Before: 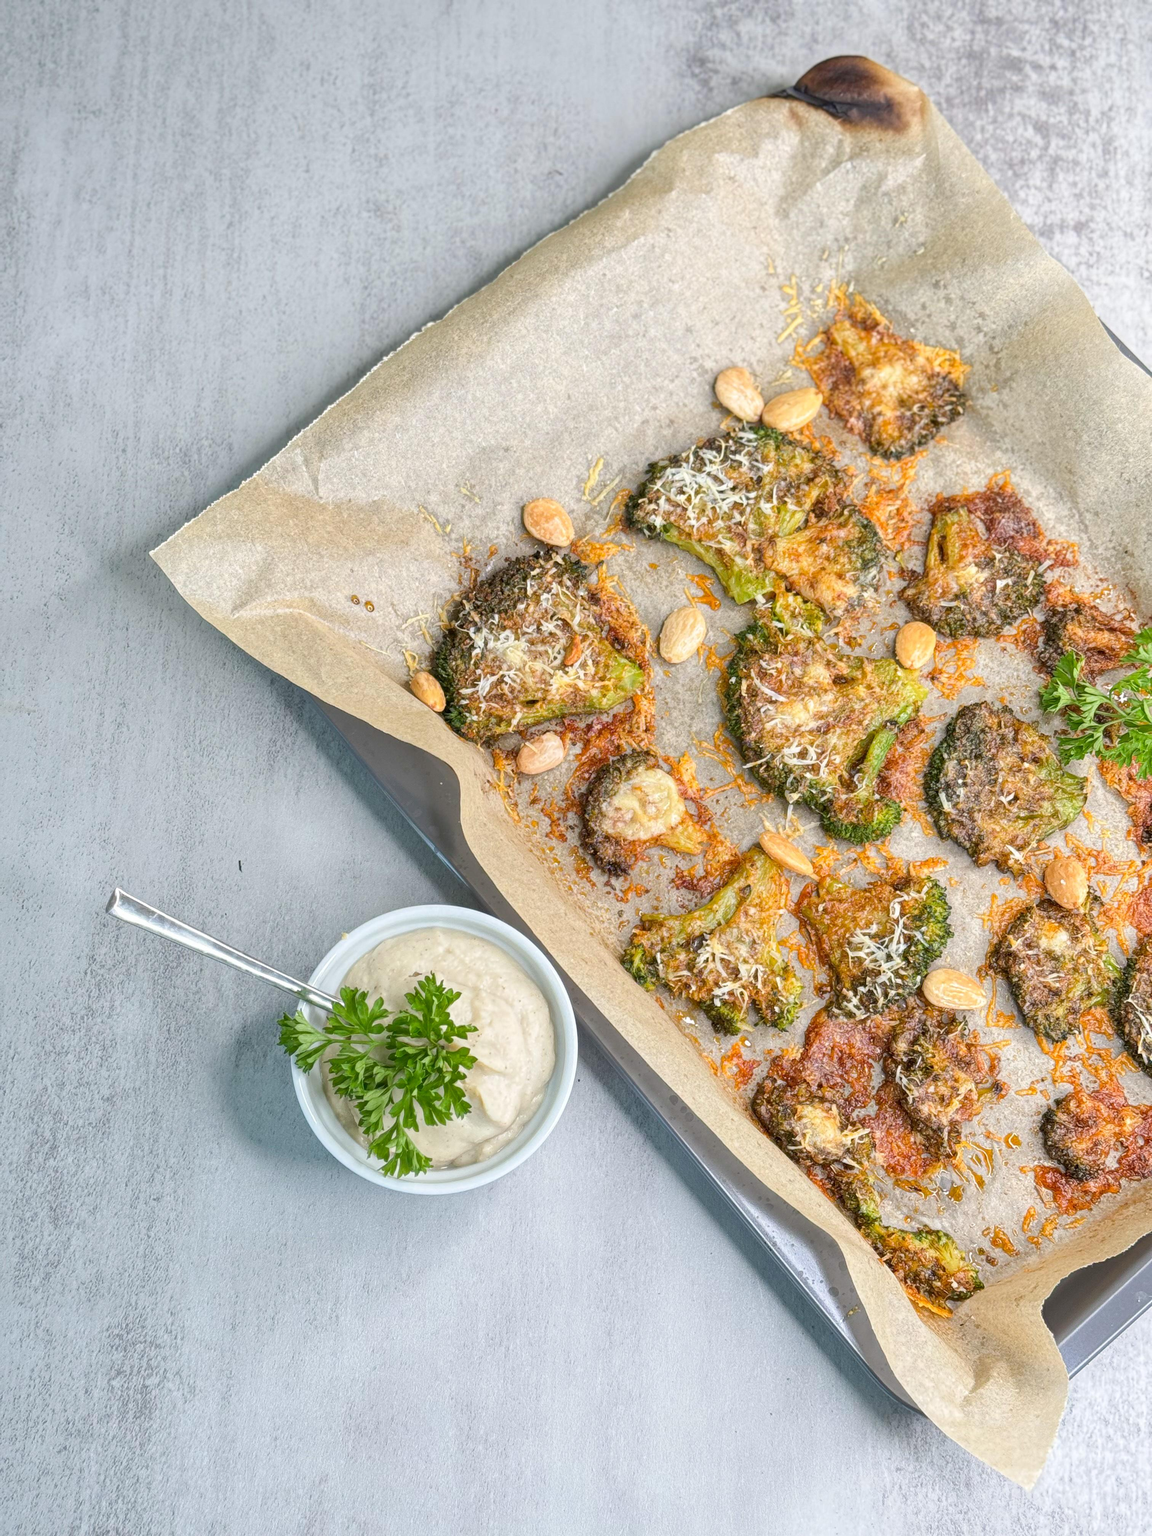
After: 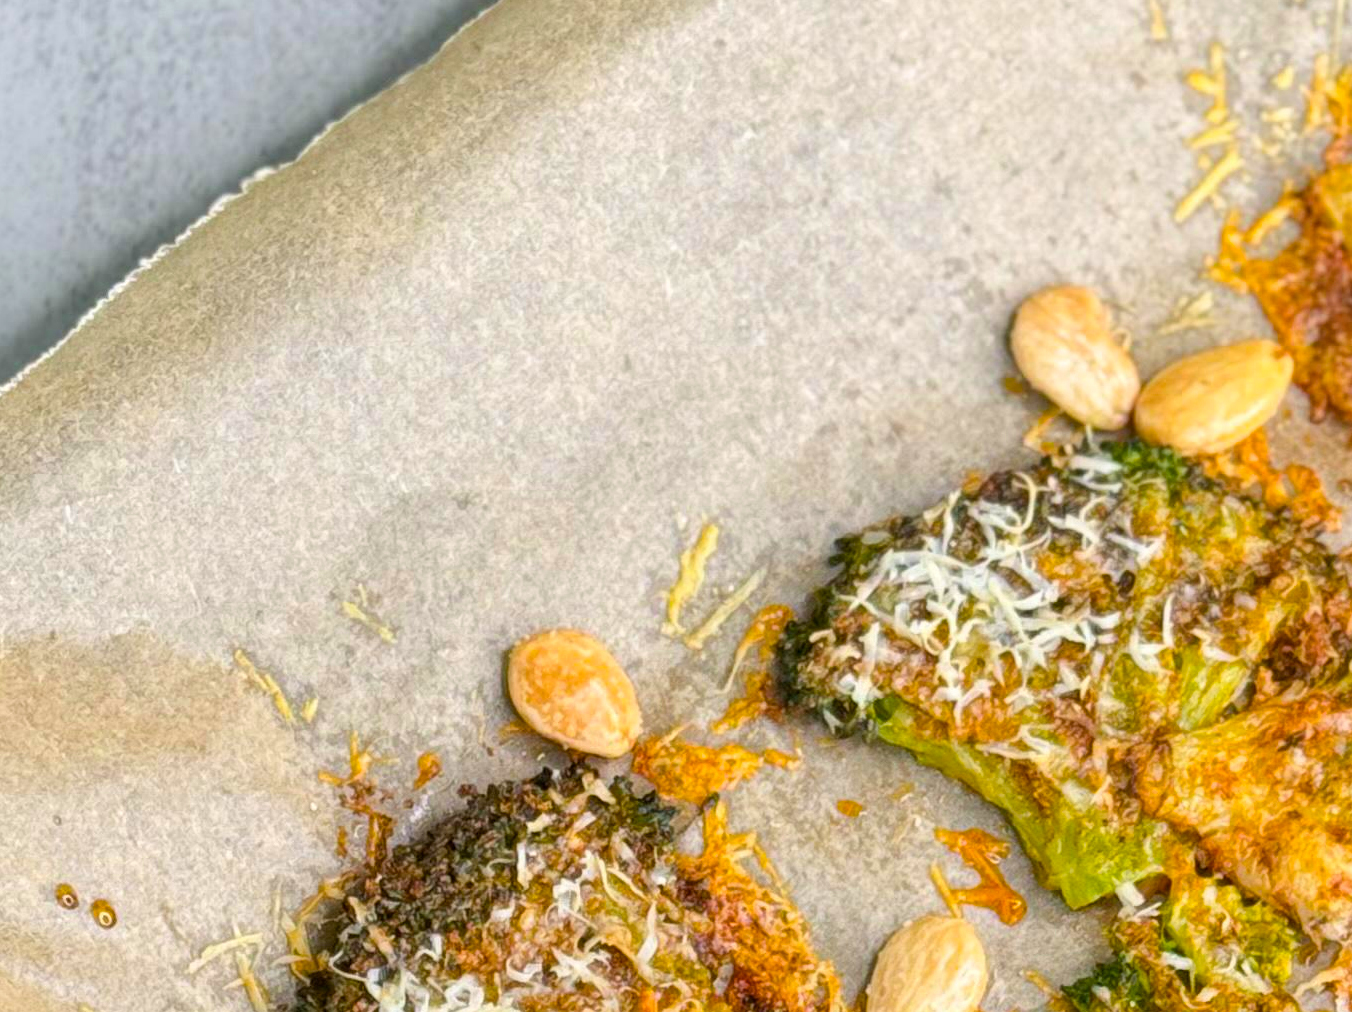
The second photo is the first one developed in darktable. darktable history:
crop: left 28.64%, top 16.832%, right 26.637%, bottom 58.055%
color balance rgb: perceptual saturation grading › global saturation 25%, global vibrance 20%
